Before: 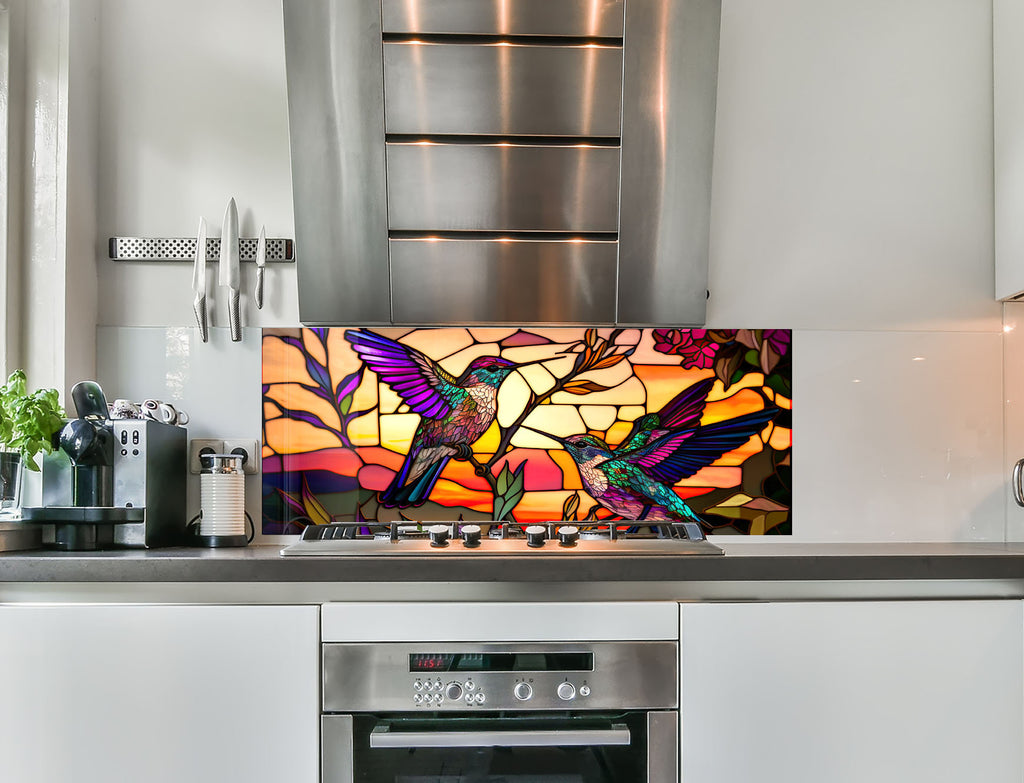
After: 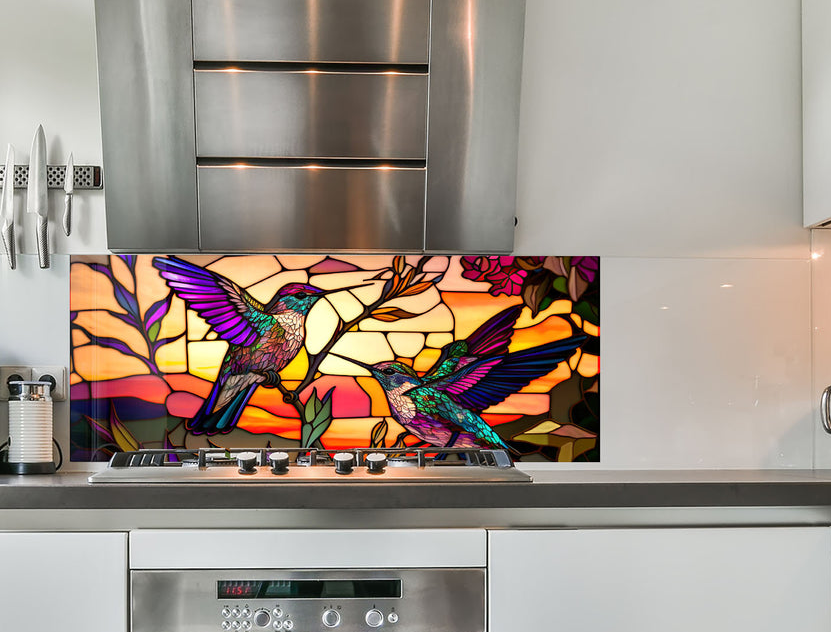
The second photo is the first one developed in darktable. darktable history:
crop: left 18.847%, top 9.429%, right 0.001%, bottom 9.794%
